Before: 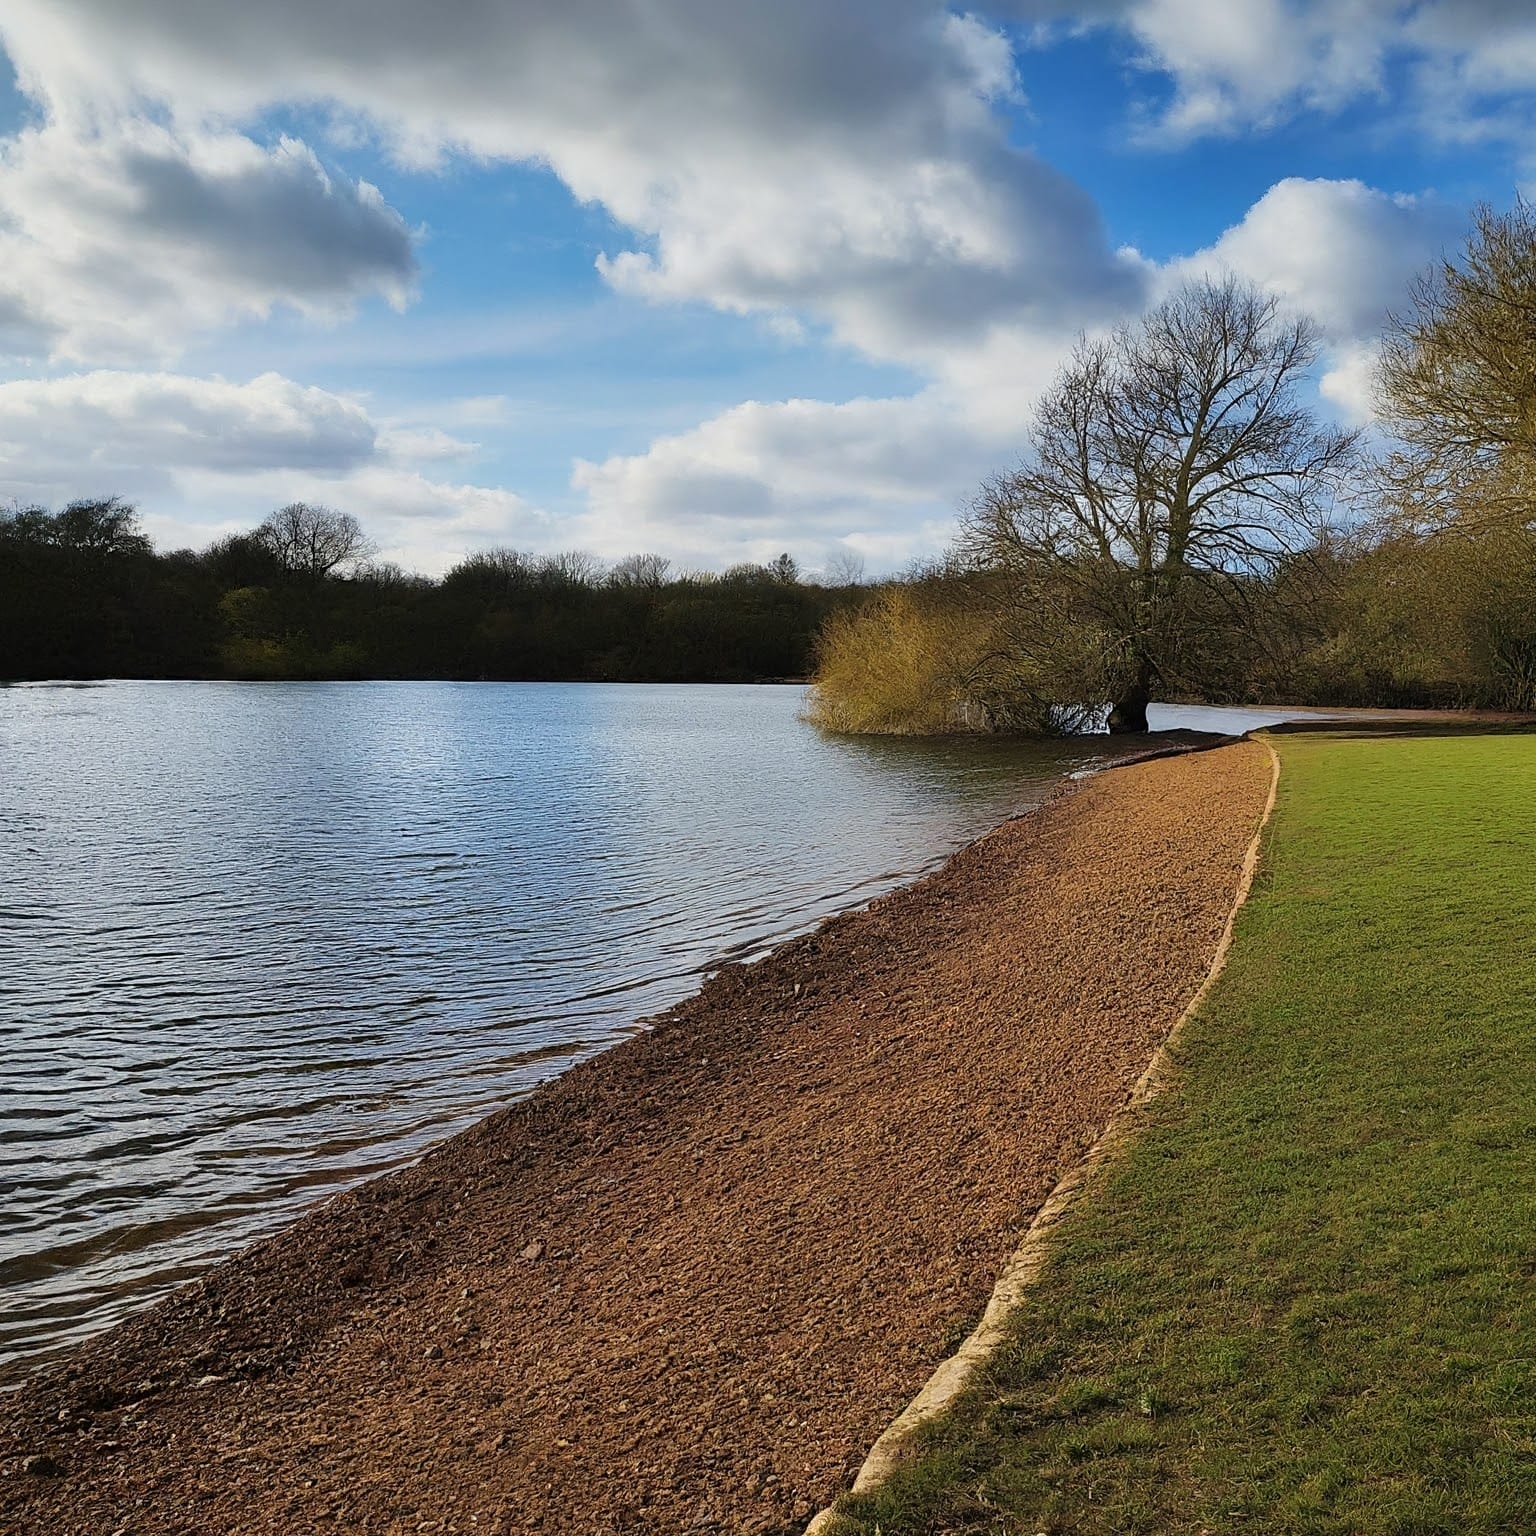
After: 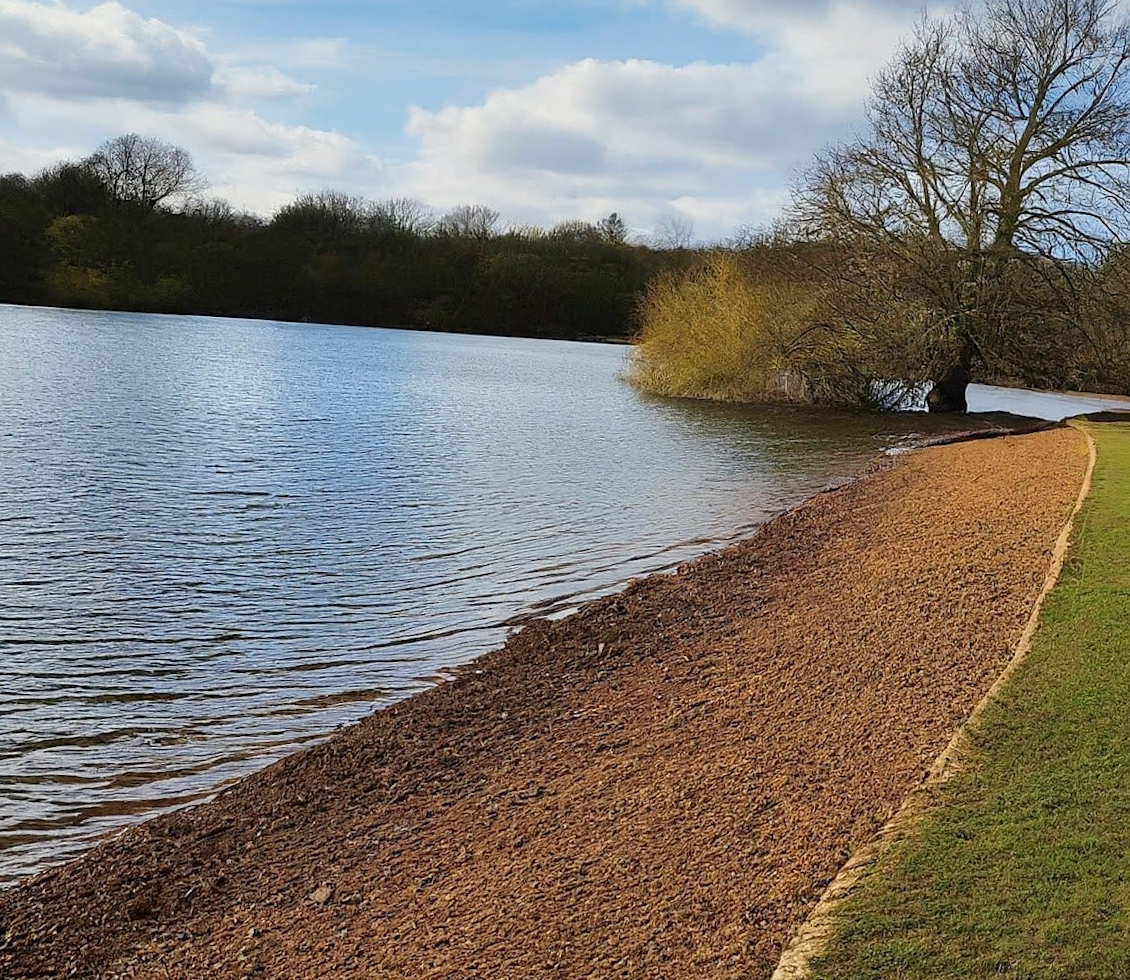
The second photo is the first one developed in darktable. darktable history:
crop and rotate: angle -3.37°, left 9.79%, top 20.73%, right 12.42%, bottom 11.82%
levels: levels [0, 0.478, 1]
